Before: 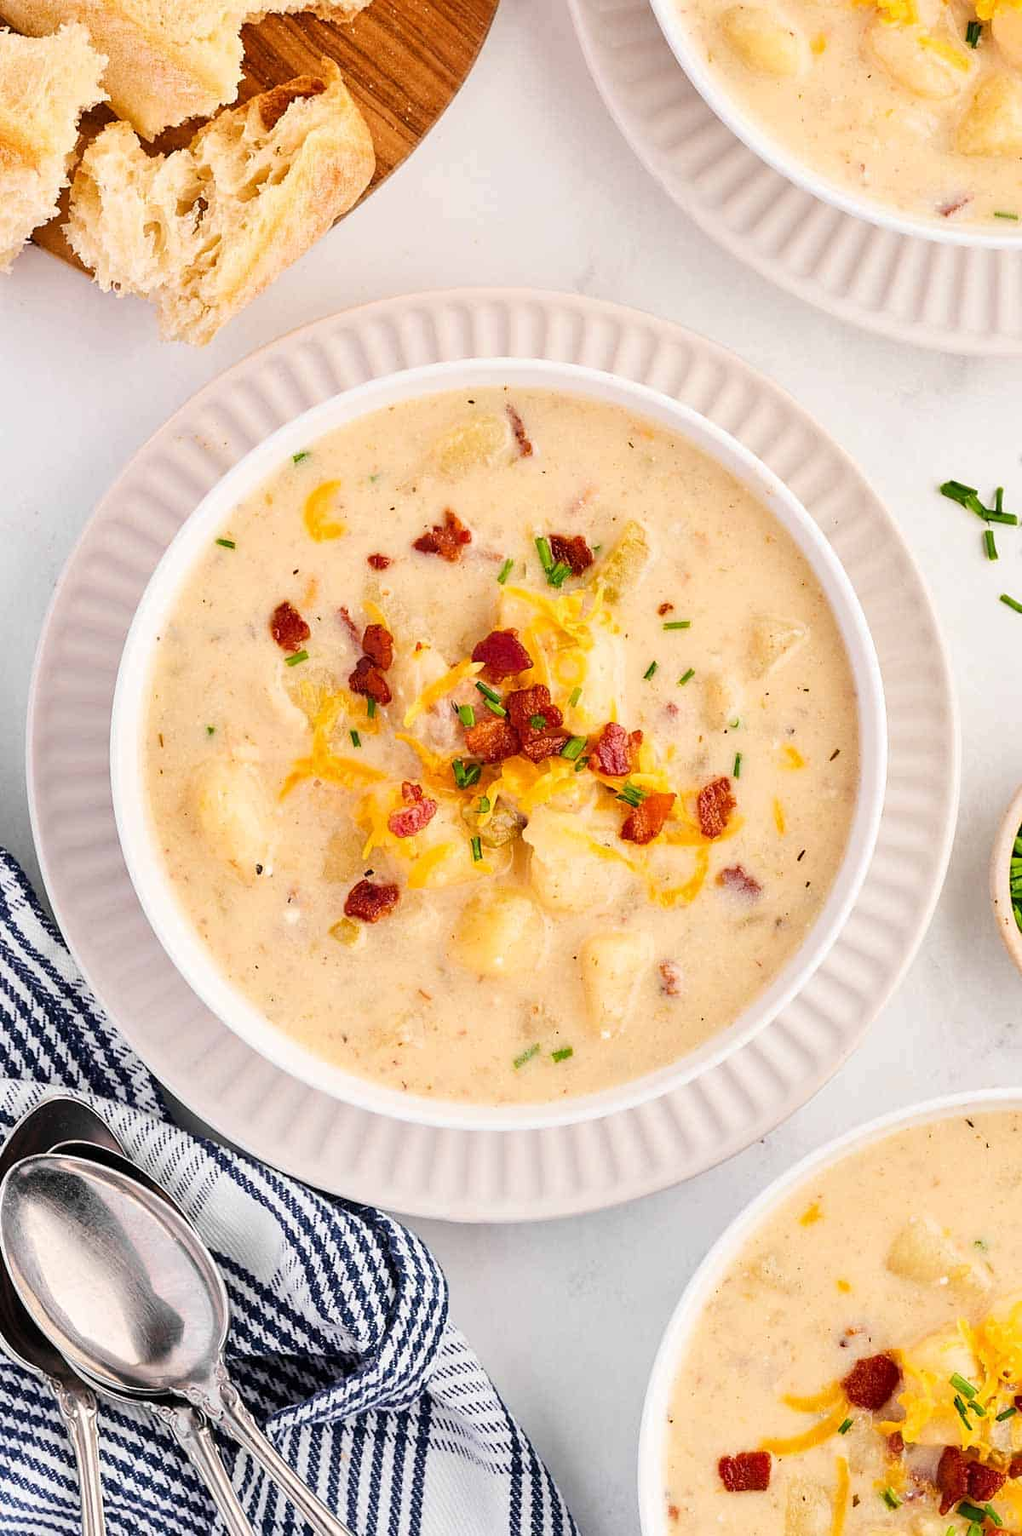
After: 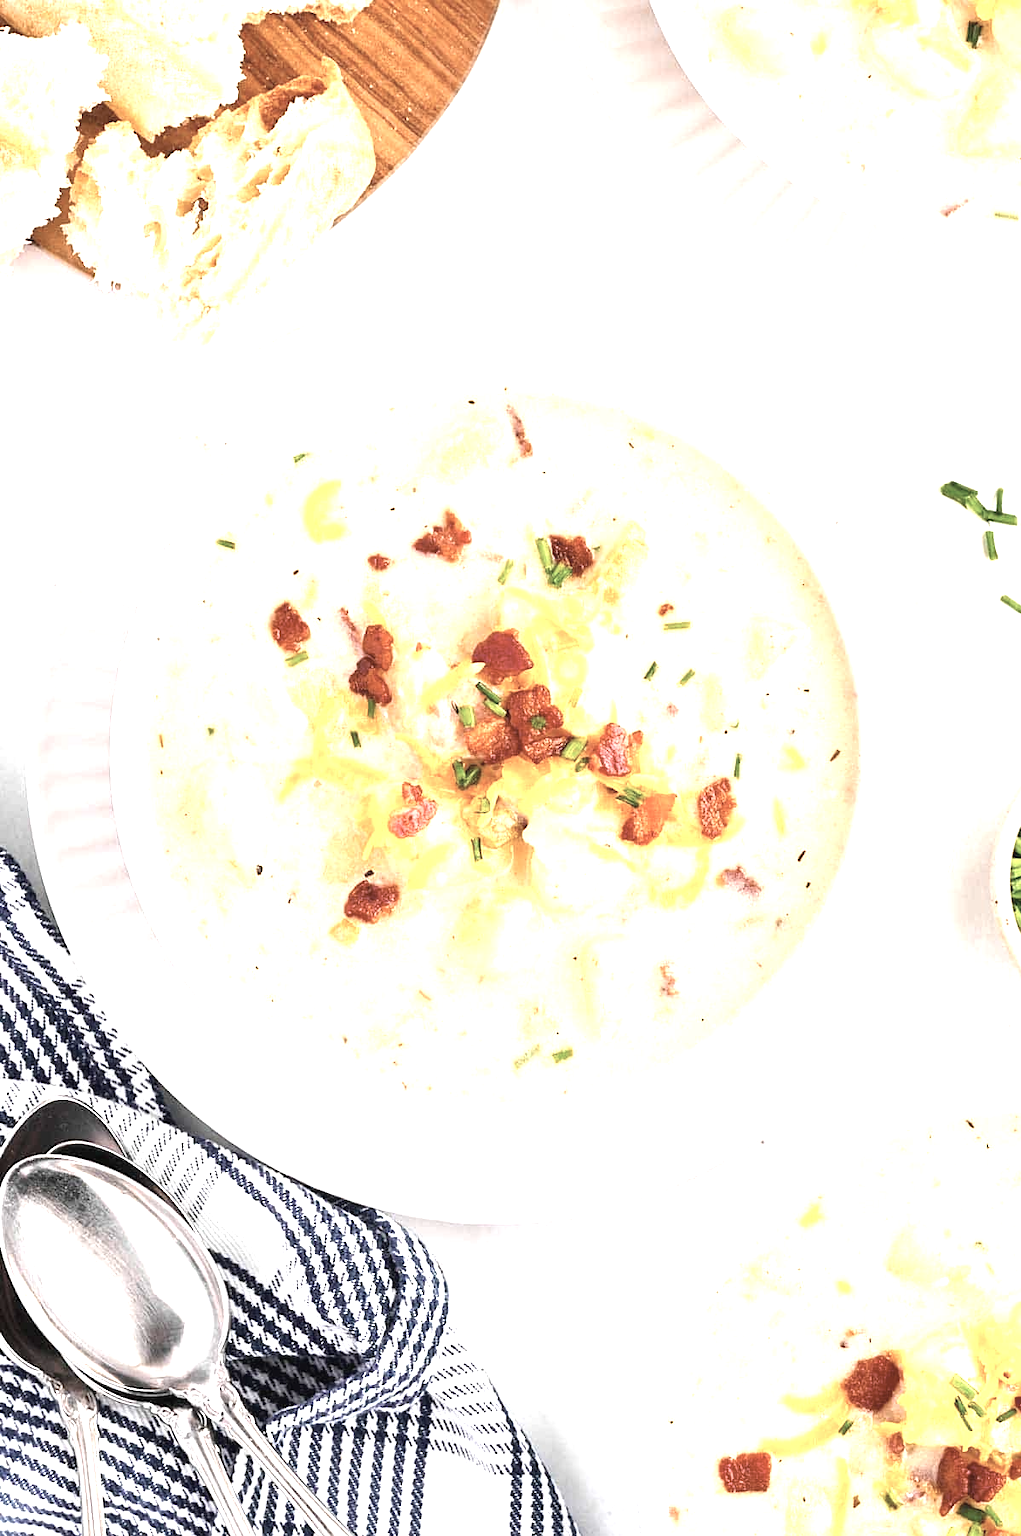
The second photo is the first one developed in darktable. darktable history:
exposure: black level correction 0, exposure 1.3 EV, compensate exposure bias true, compensate highlight preservation false
tone equalizer: on, module defaults
contrast brightness saturation: contrast -0.05, saturation -0.41
